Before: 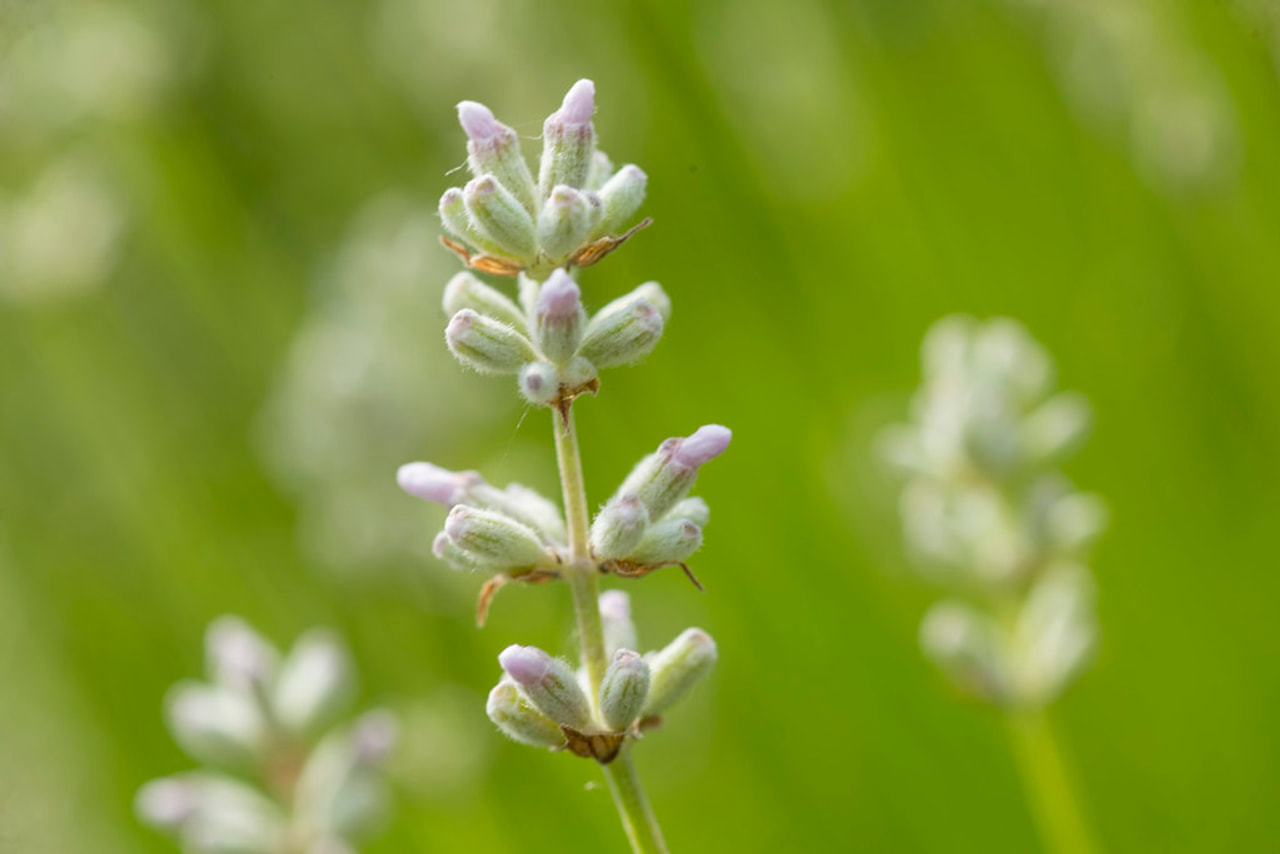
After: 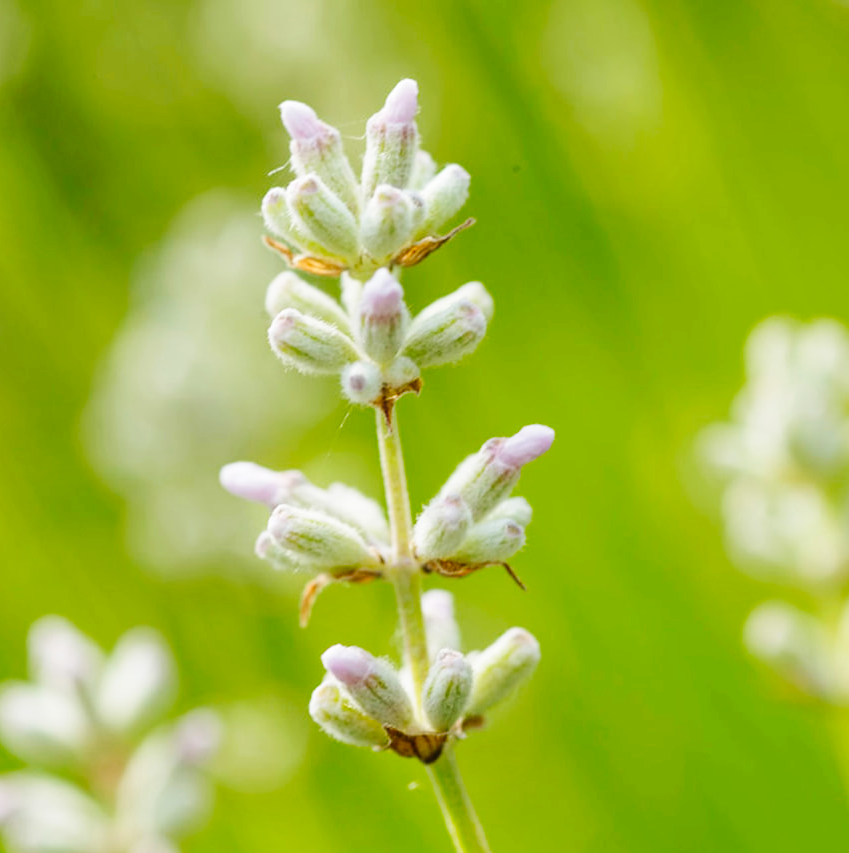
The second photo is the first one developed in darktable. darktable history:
base curve: curves: ch0 [(0, 0) (0.036, 0.025) (0.121, 0.166) (0.206, 0.329) (0.605, 0.79) (1, 1)], preserve colors none
crop and rotate: left 13.83%, right 19.771%
